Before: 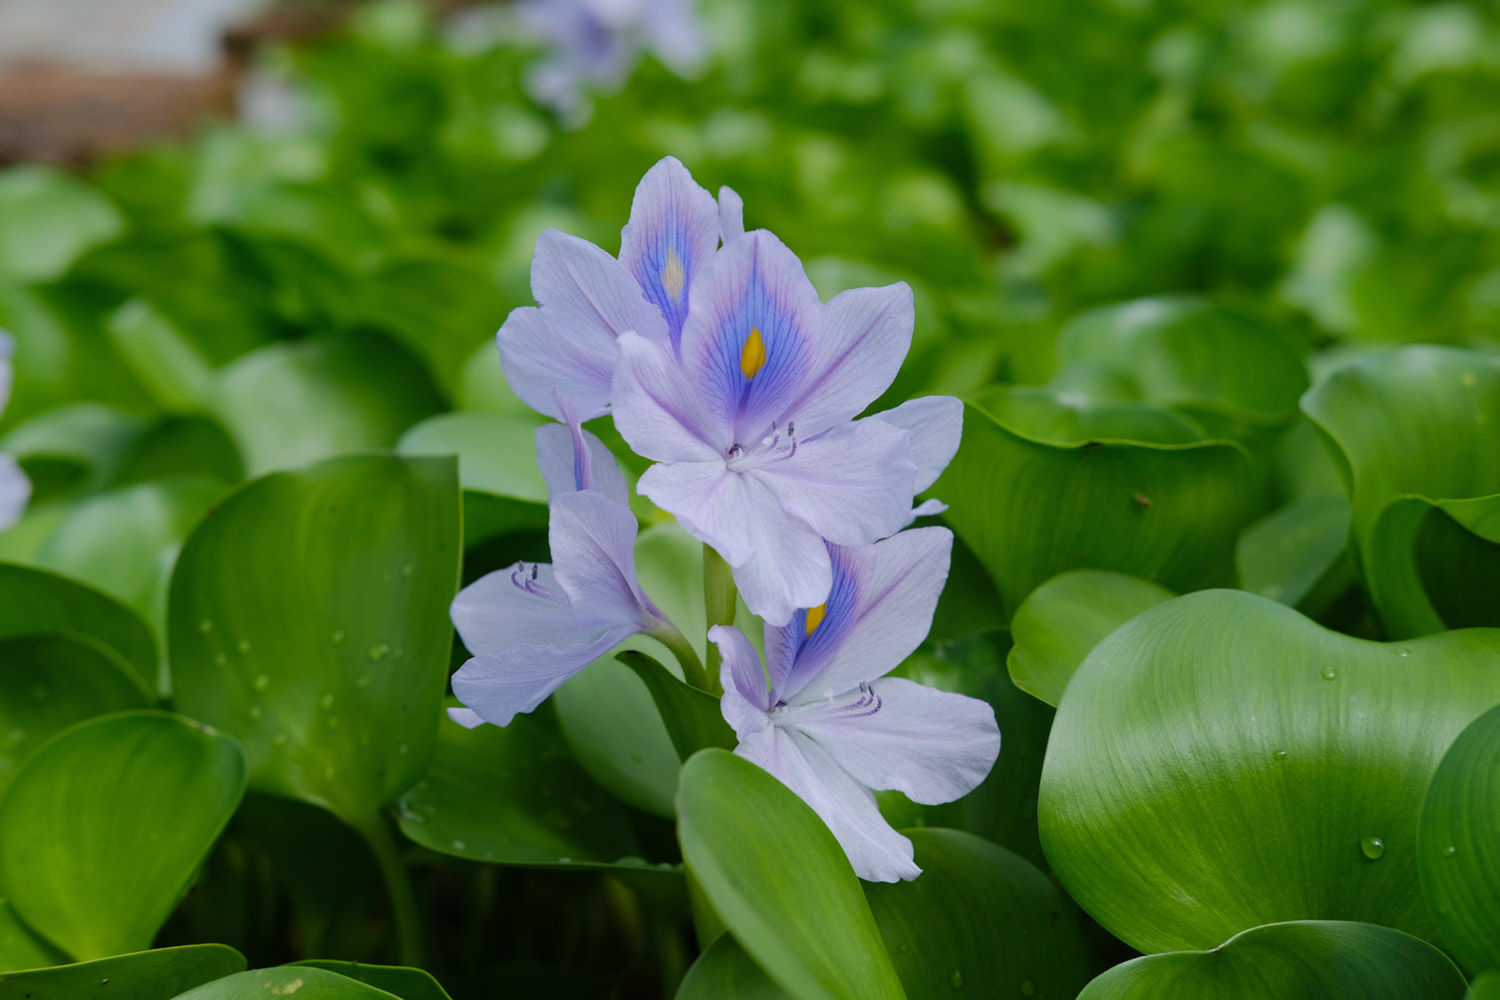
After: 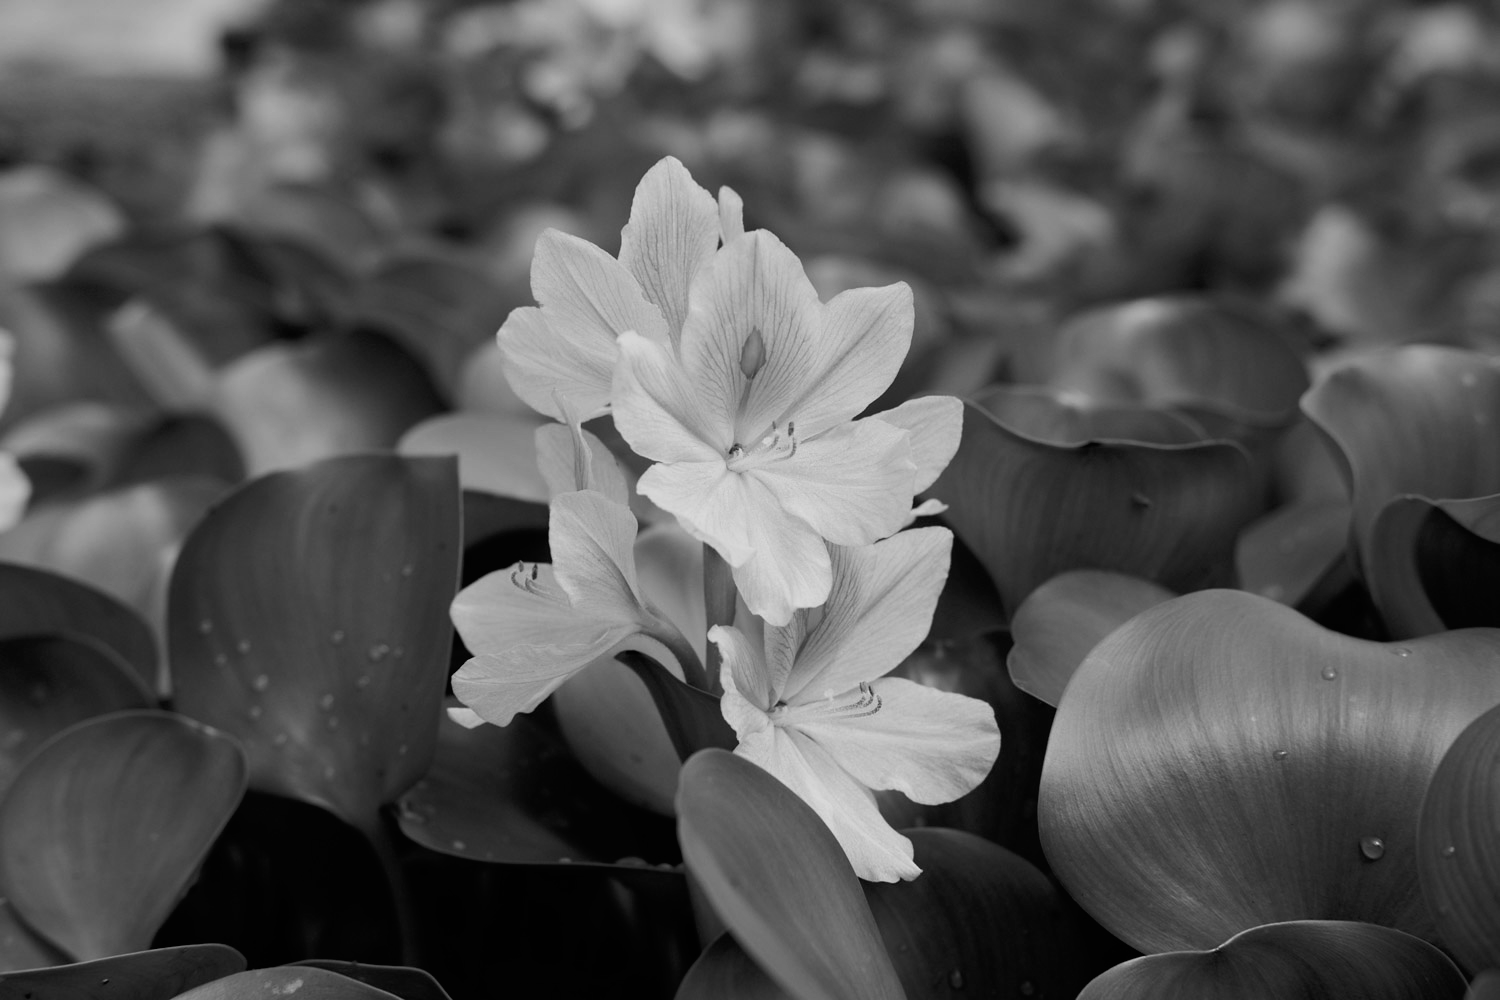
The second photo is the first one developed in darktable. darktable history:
tone curve: curves: ch0 [(0, 0) (0.118, 0.034) (0.182, 0.124) (0.265, 0.214) (0.504, 0.508) (0.783, 0.825) (1, 1)], color space Lab, linked channels, preserve colors none
color calibration "t3mujinpack channel mixer": output gray [0.22, 0.42, 0.37, 0], gray › normalize channels true, illuminant same as pipeline (D50), adaptation XYZ, x 0.346, y 0.359, gamut compression 0
